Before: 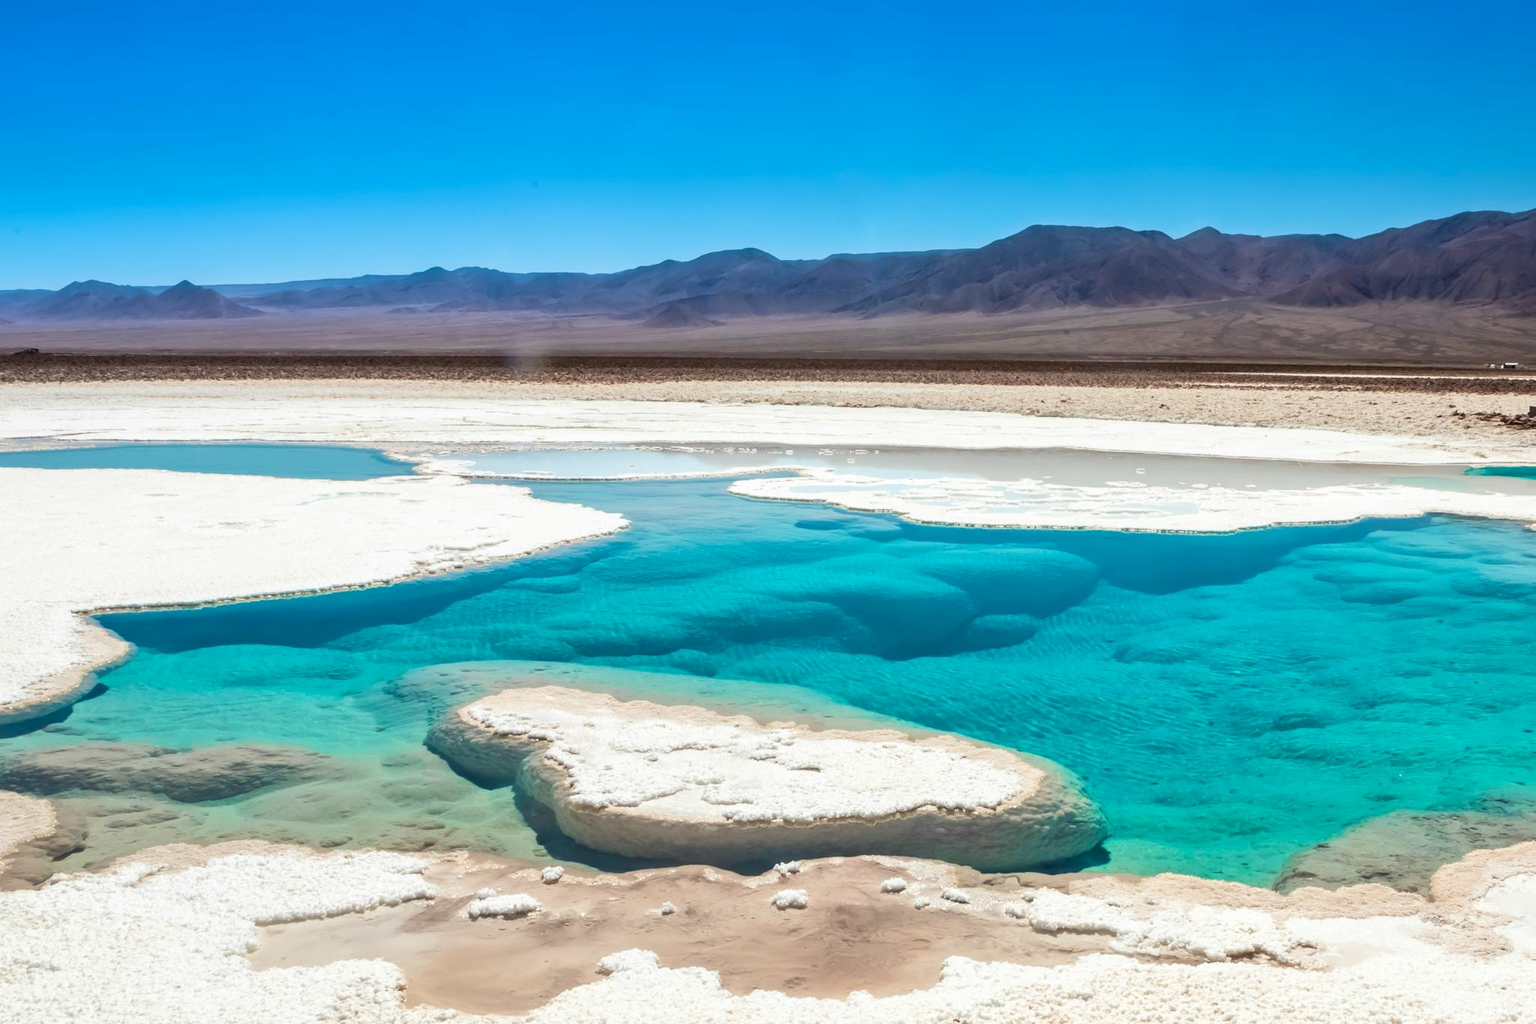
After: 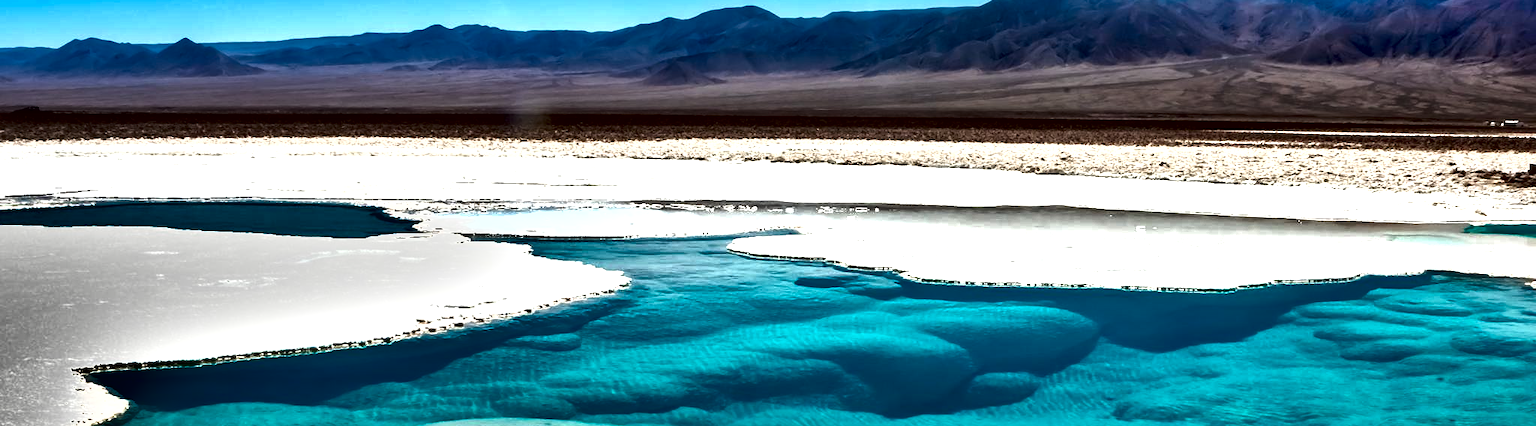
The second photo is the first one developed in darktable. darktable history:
contrast brightness saturation: brightness -0.526
crop and rotate: top 23.664%, bottom 34.624%
tone equalizer: -8 EV -0.746 EV, -7 EV -0.667 EV, -6 EV -0.617 EV, -5 EV -0.384 EV, -3 EV 0.397 EV, -2 EV 0.6 EV, -1 EV 0.679 EV, +0 EV 0.779 EV, mask exposure compensation -0.515 EV
shadows and highlights: shadows 74.43, highlights -60.77, highlights color adjustment 32.11%, soften with gaussian
local contrast: mode bilateral grid, contrast 26, coarseness 48, detail 151%, midtone range 0.2
